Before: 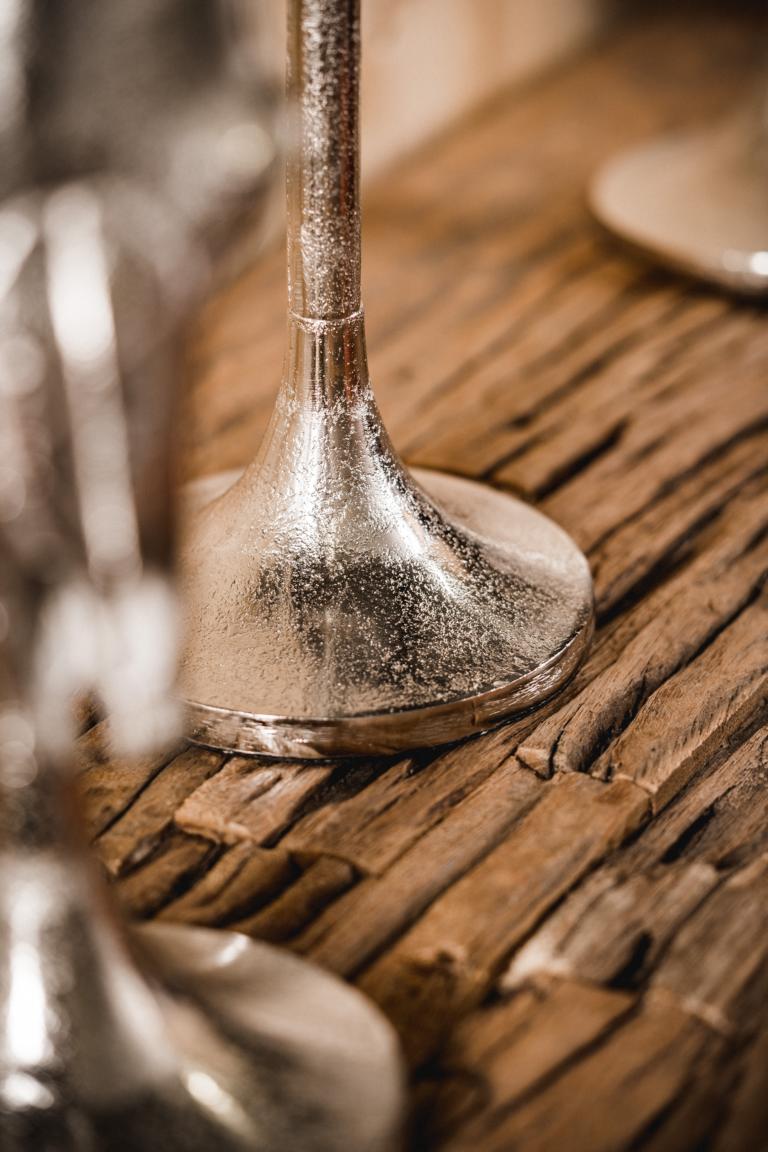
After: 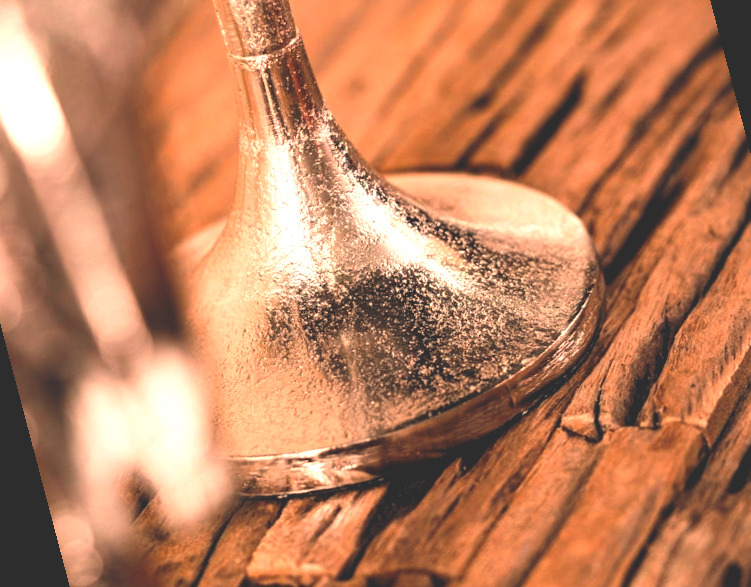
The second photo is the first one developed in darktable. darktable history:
white balance: red 1.127, blue 0.943
rgb curve: curves: ch0 [(0, 0.186) (0.314, 0.284) (0.775, 0.708) (1, 1)], compensate middle gray true, preserve colors none
color balance: lift [0.975, 0.993, 1, 1.015], gamma [1.1, 1, 1, 0.945], gain [1, 1.04, 1, 0.95]
exposure: exposure 0.74 EV, compensate highlight preservation false
crop: left 3.305%, top 6.436%, right 6.389%, bottom 3.258%
rotate and perspective: rotation -14.8°, crop left 0.1, crop right 0.903, crop top 0.25, crop bottom 0.748
contrast equalizer: octaves 7, y [[0.6 ×6], [0.55 ×6], [0 ×6], [0 ×6], [0 ×6]], mix -0.3
